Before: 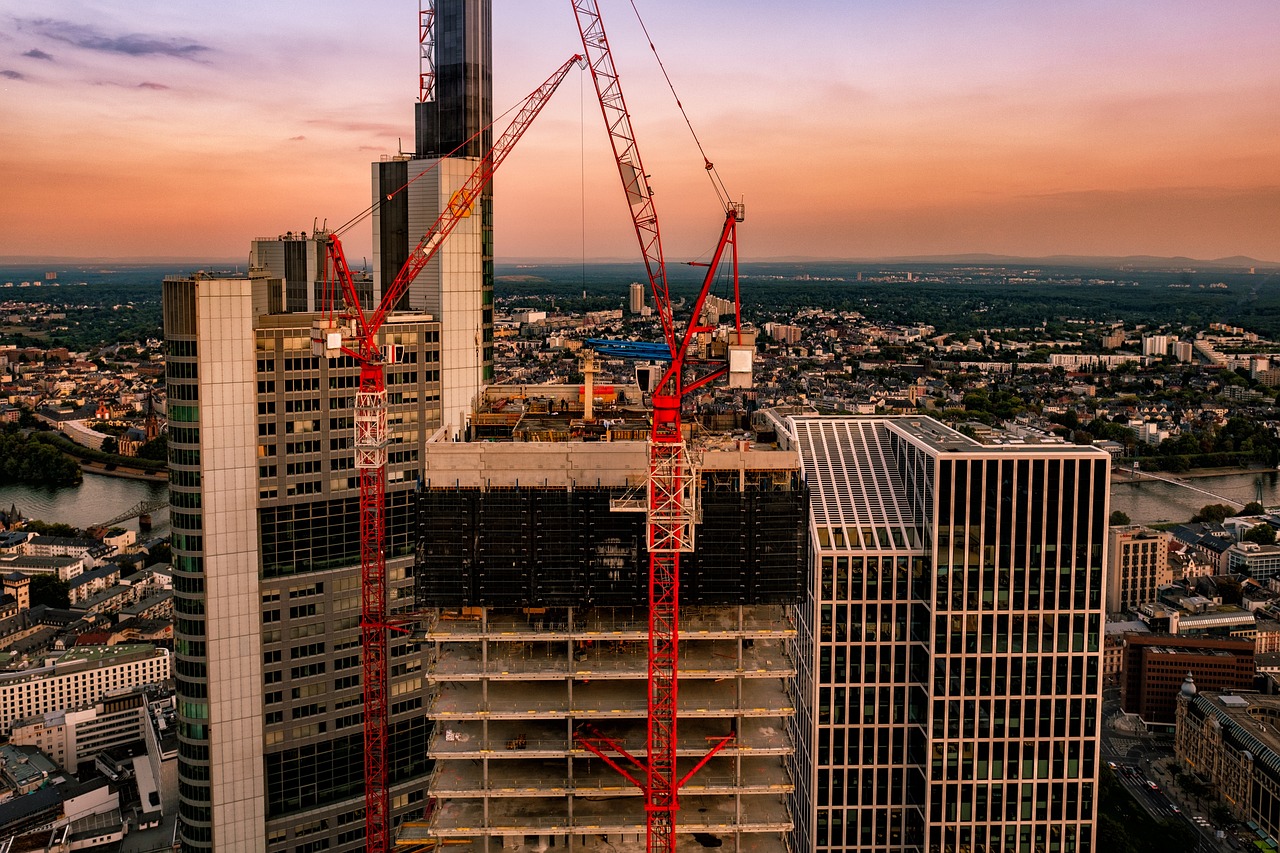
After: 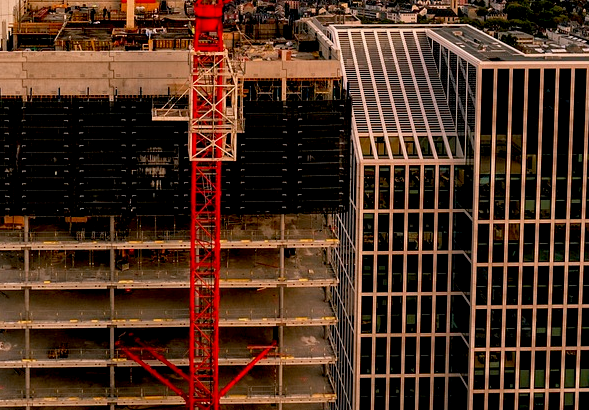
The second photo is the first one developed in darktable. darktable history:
crop: left 35.856%, top 45.871%, right 18.088%, bottom 5.979%
exposure: black level correction 0.009, compensate exposure bias true, compensate highlight preservation false
